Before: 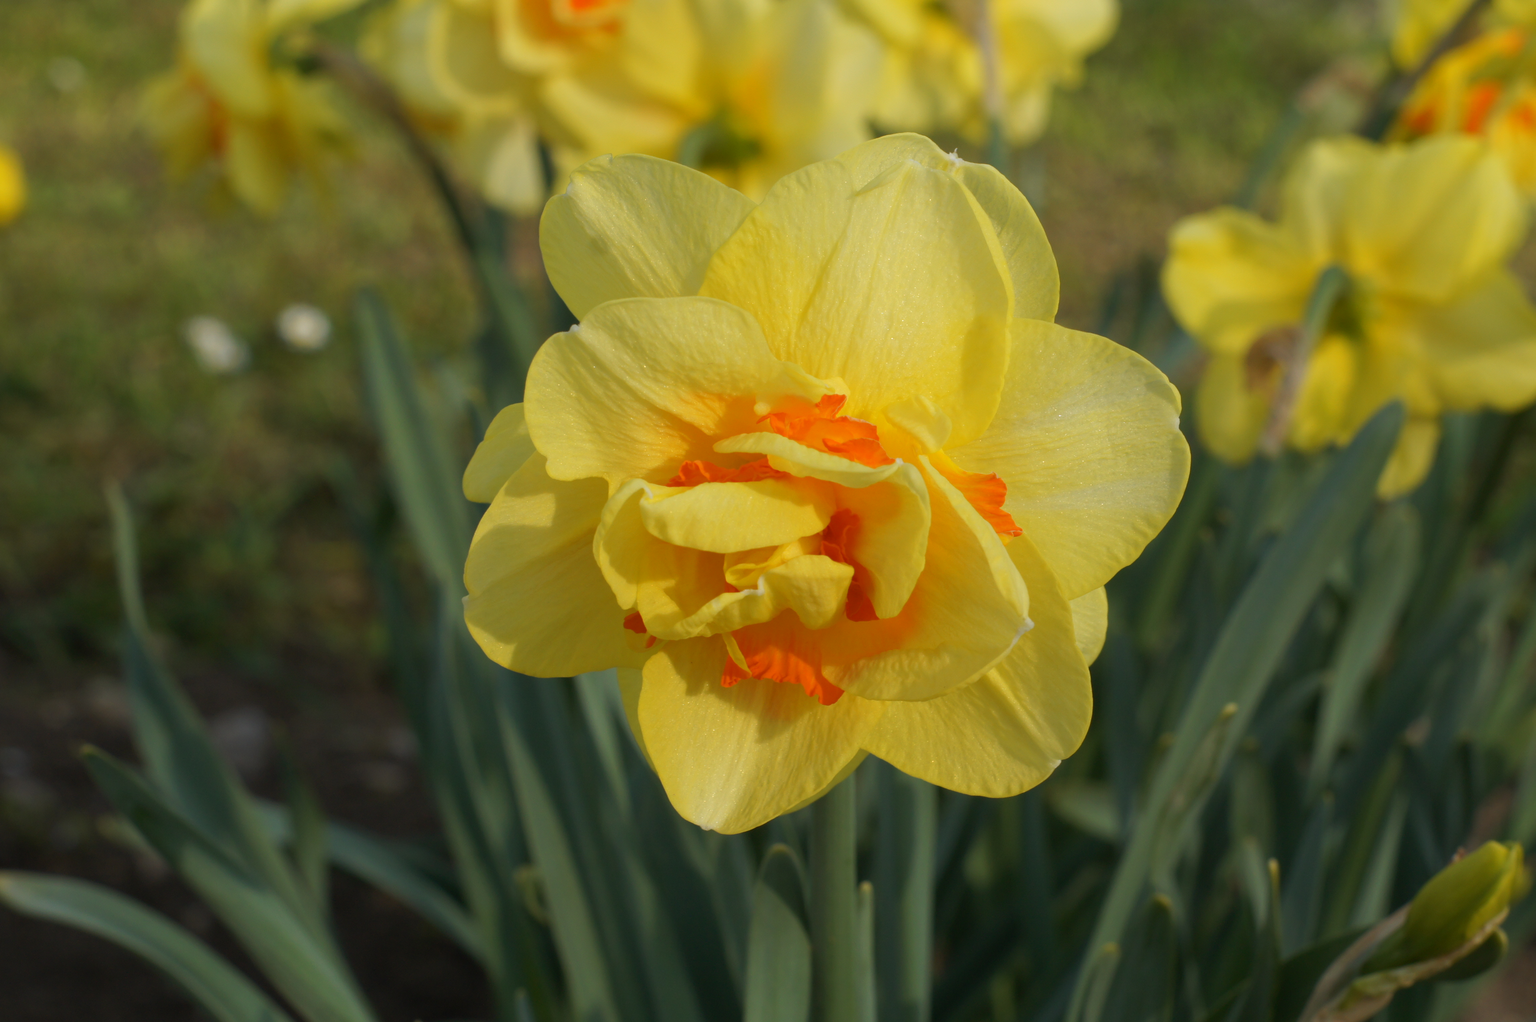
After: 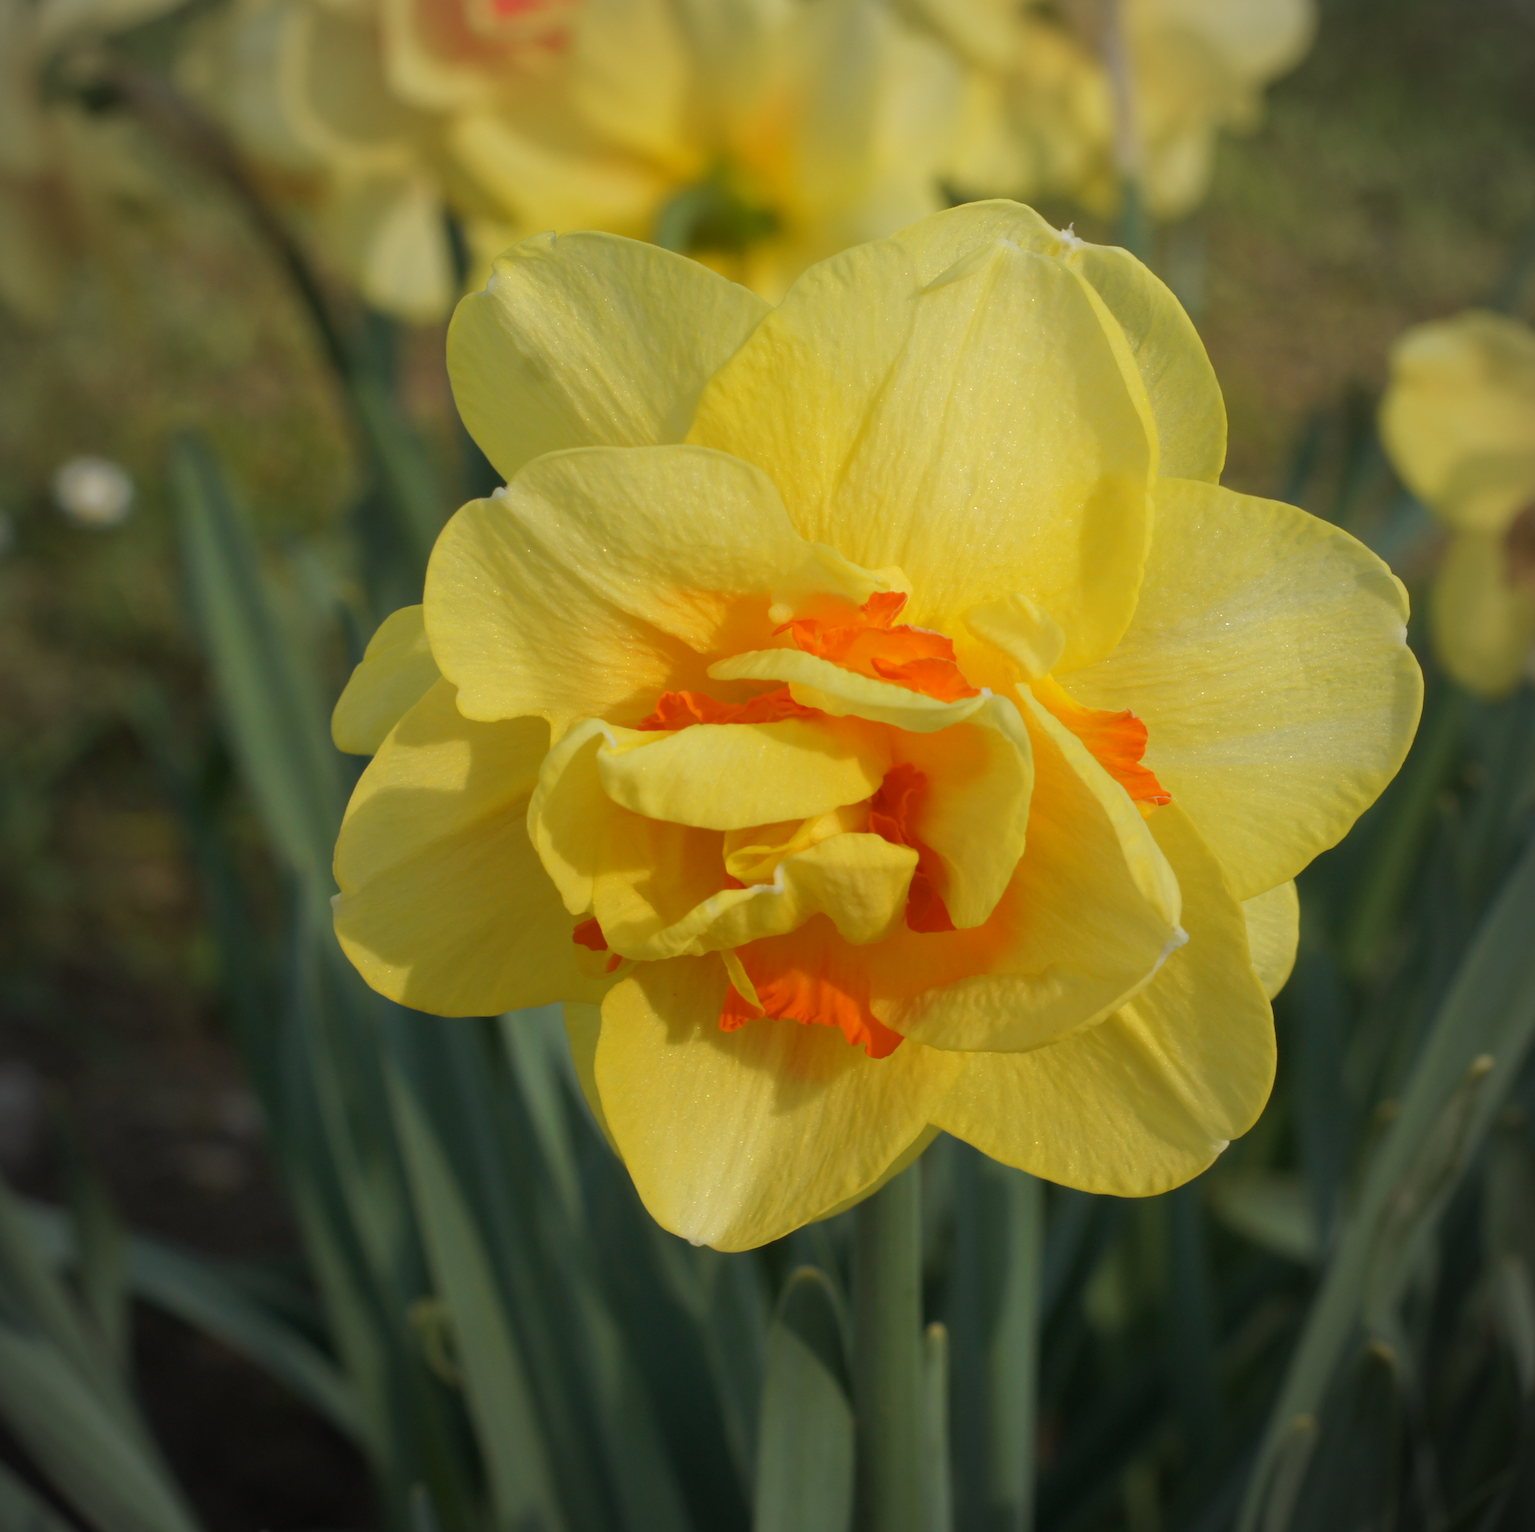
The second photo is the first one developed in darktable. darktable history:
crop and rotate: left 15.754%, right 17.579%
vignetting: fall-off radius 60.92%
